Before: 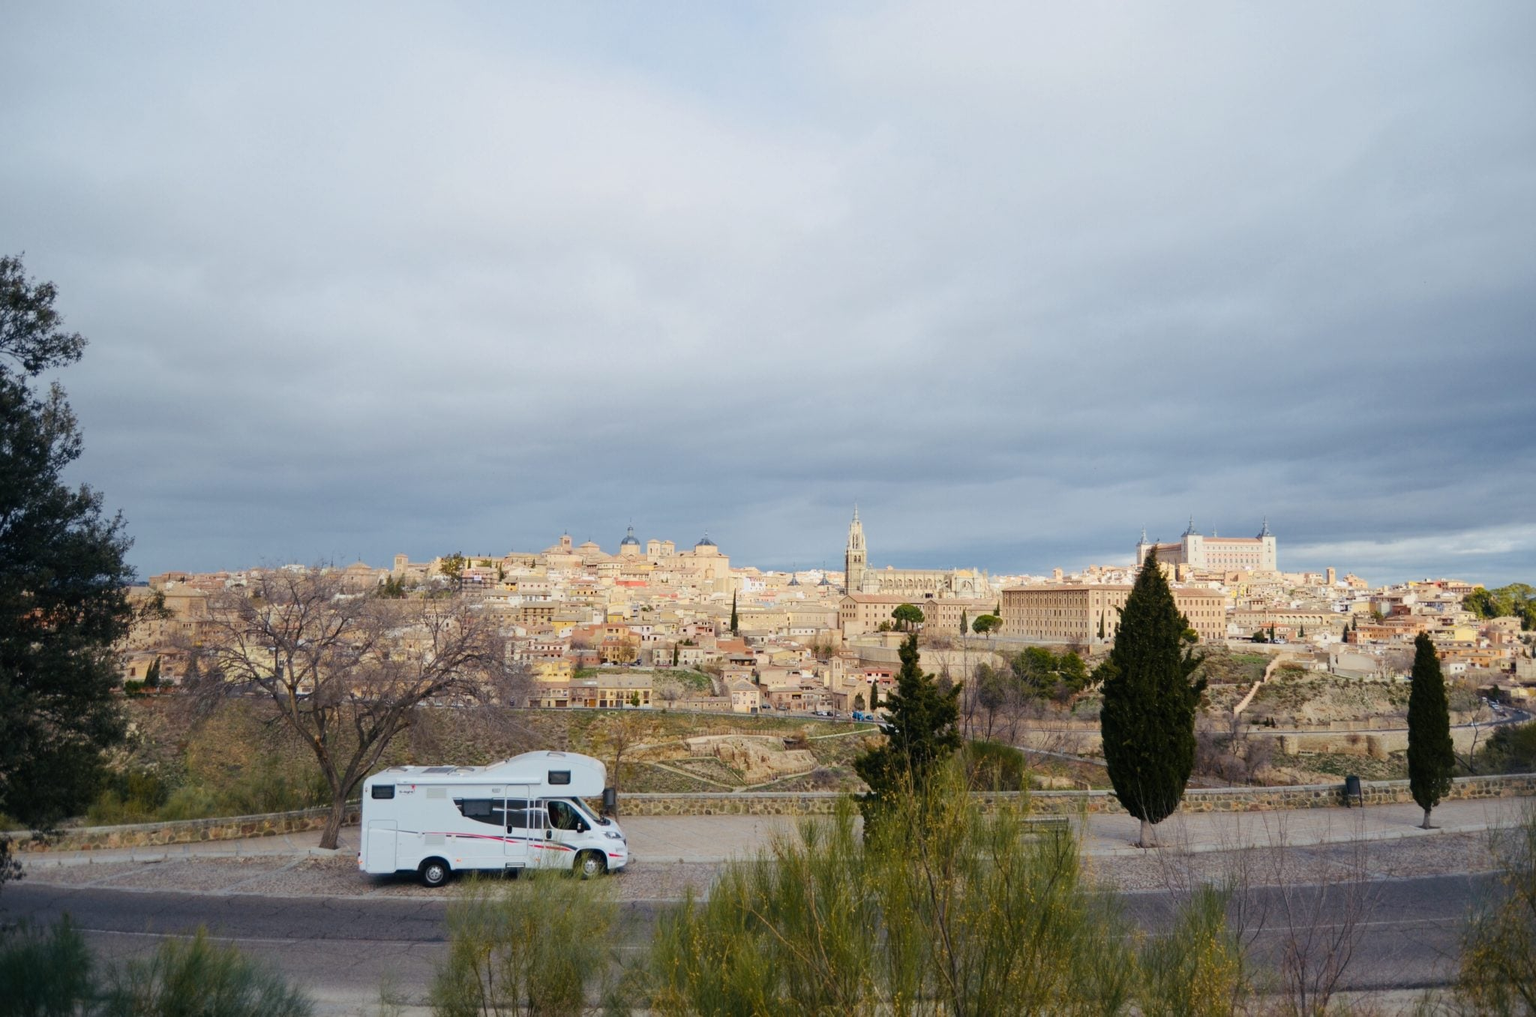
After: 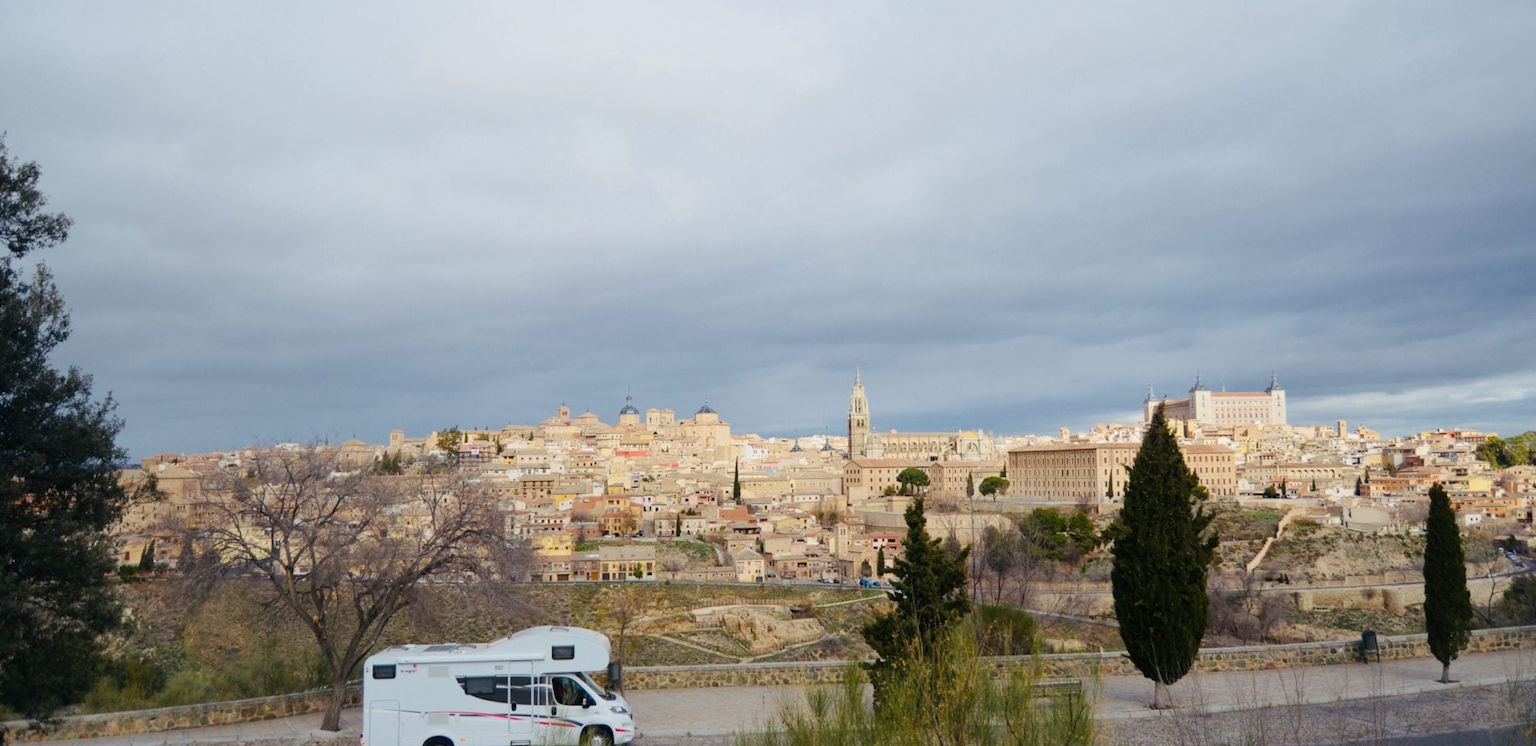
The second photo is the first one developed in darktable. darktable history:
crop and rotate: top 12.5%, bottom 12.5%
rotate and perspective: rotation -1.42°, crop left 0.016, crop right 0.984, crop top 0.035, crop bottom 0.965
